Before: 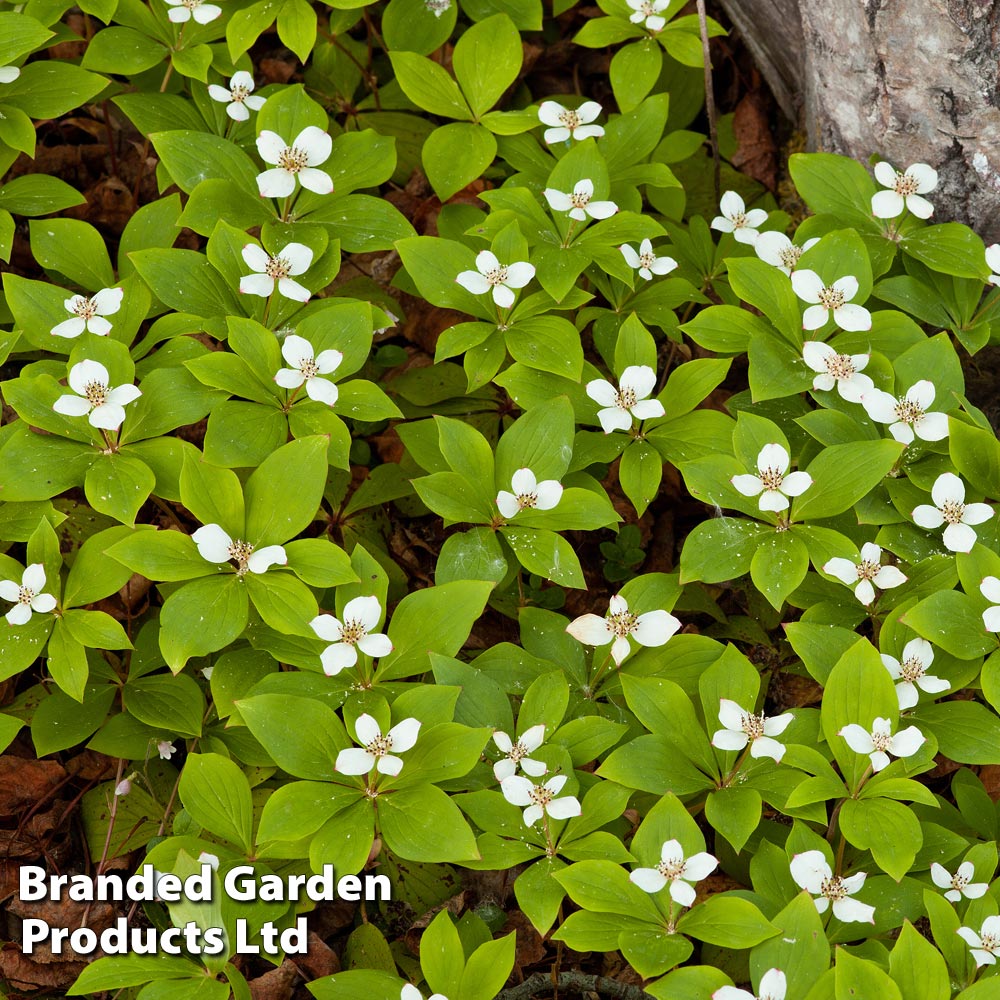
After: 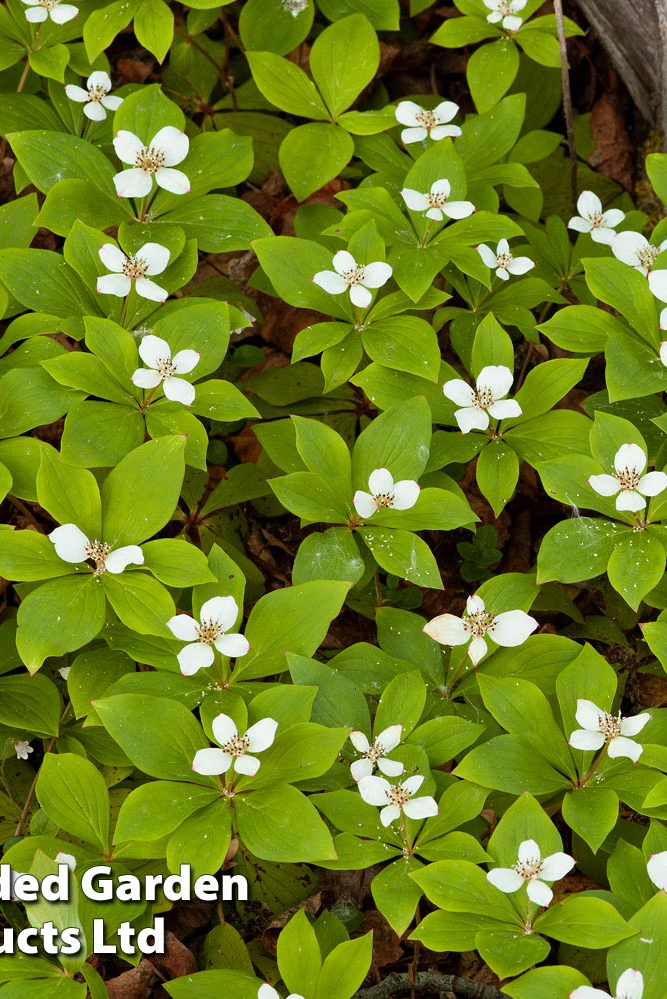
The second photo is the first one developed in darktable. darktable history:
crop and rotate: left 14.348%, right 18.932%
